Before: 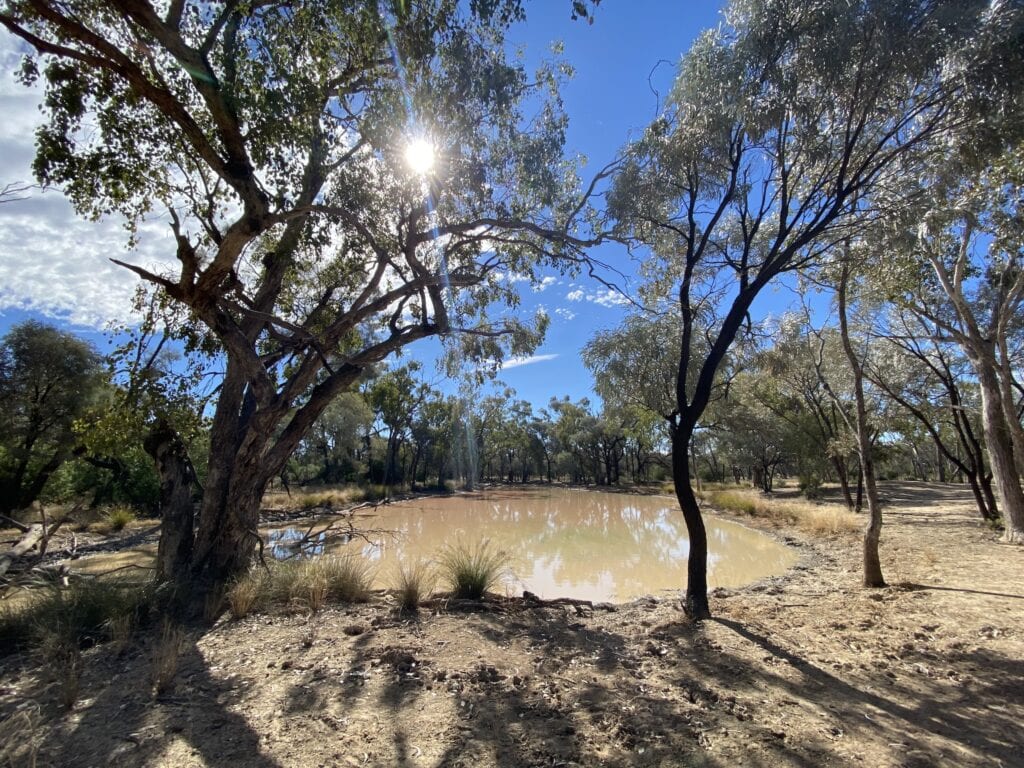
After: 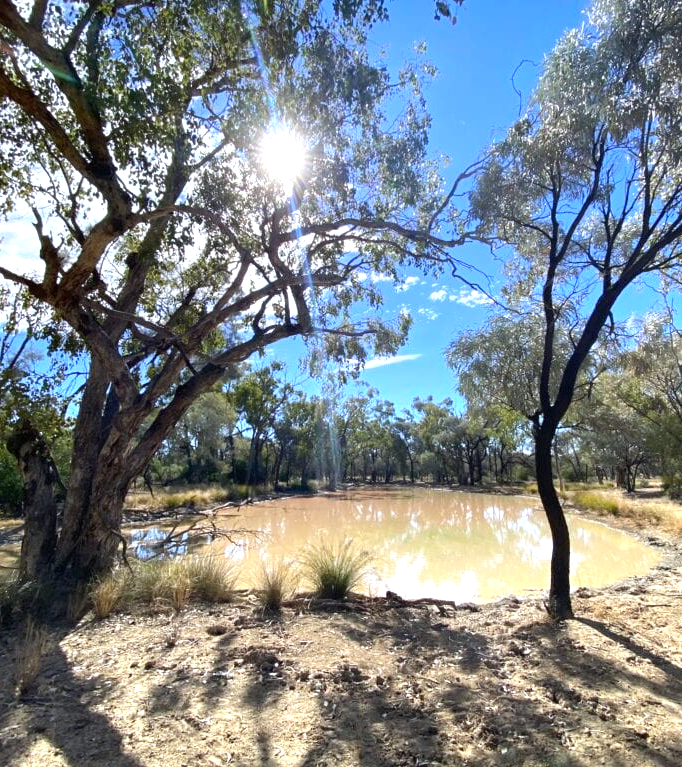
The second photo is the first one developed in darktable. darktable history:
exposure: exposure 0.785 EV, compensate highlight preservation false
white balance: red 0.974, blue 1.044
crop and rotate: left 13.409%, right 19.924%
color balance: output saturation 120%
